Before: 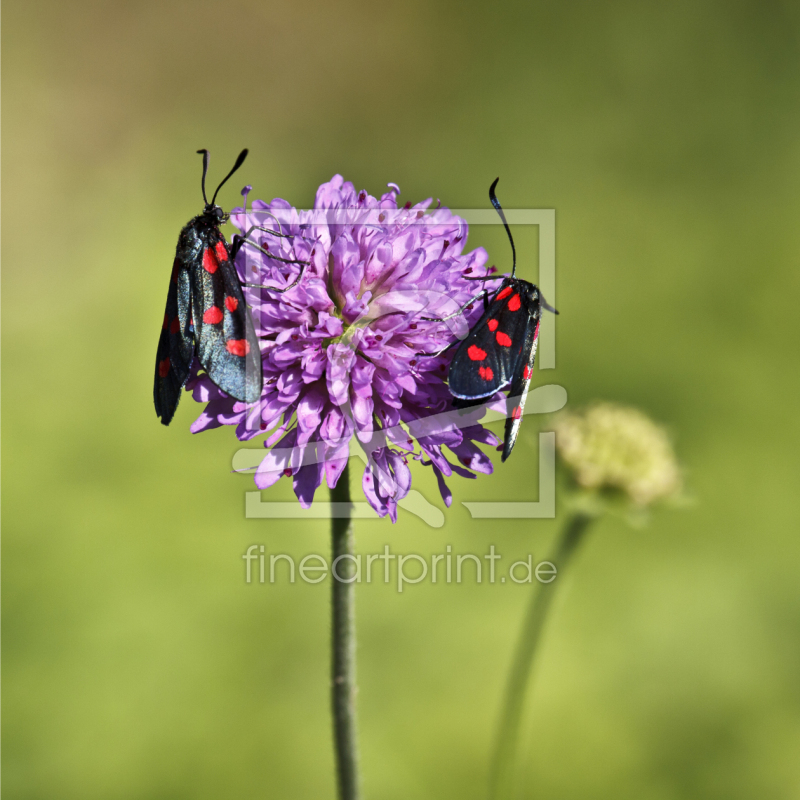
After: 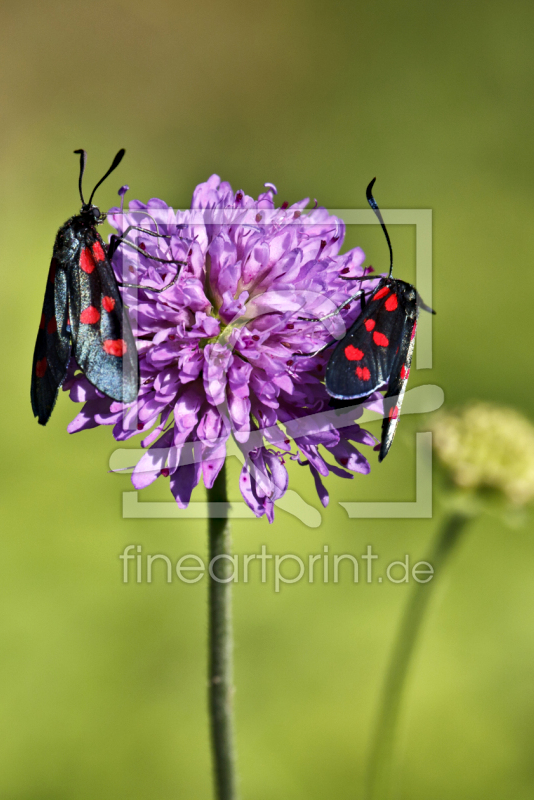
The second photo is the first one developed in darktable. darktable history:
crop: left 15.422%, right 17.768%
haze removal: compatibility mode true, adaptive false
